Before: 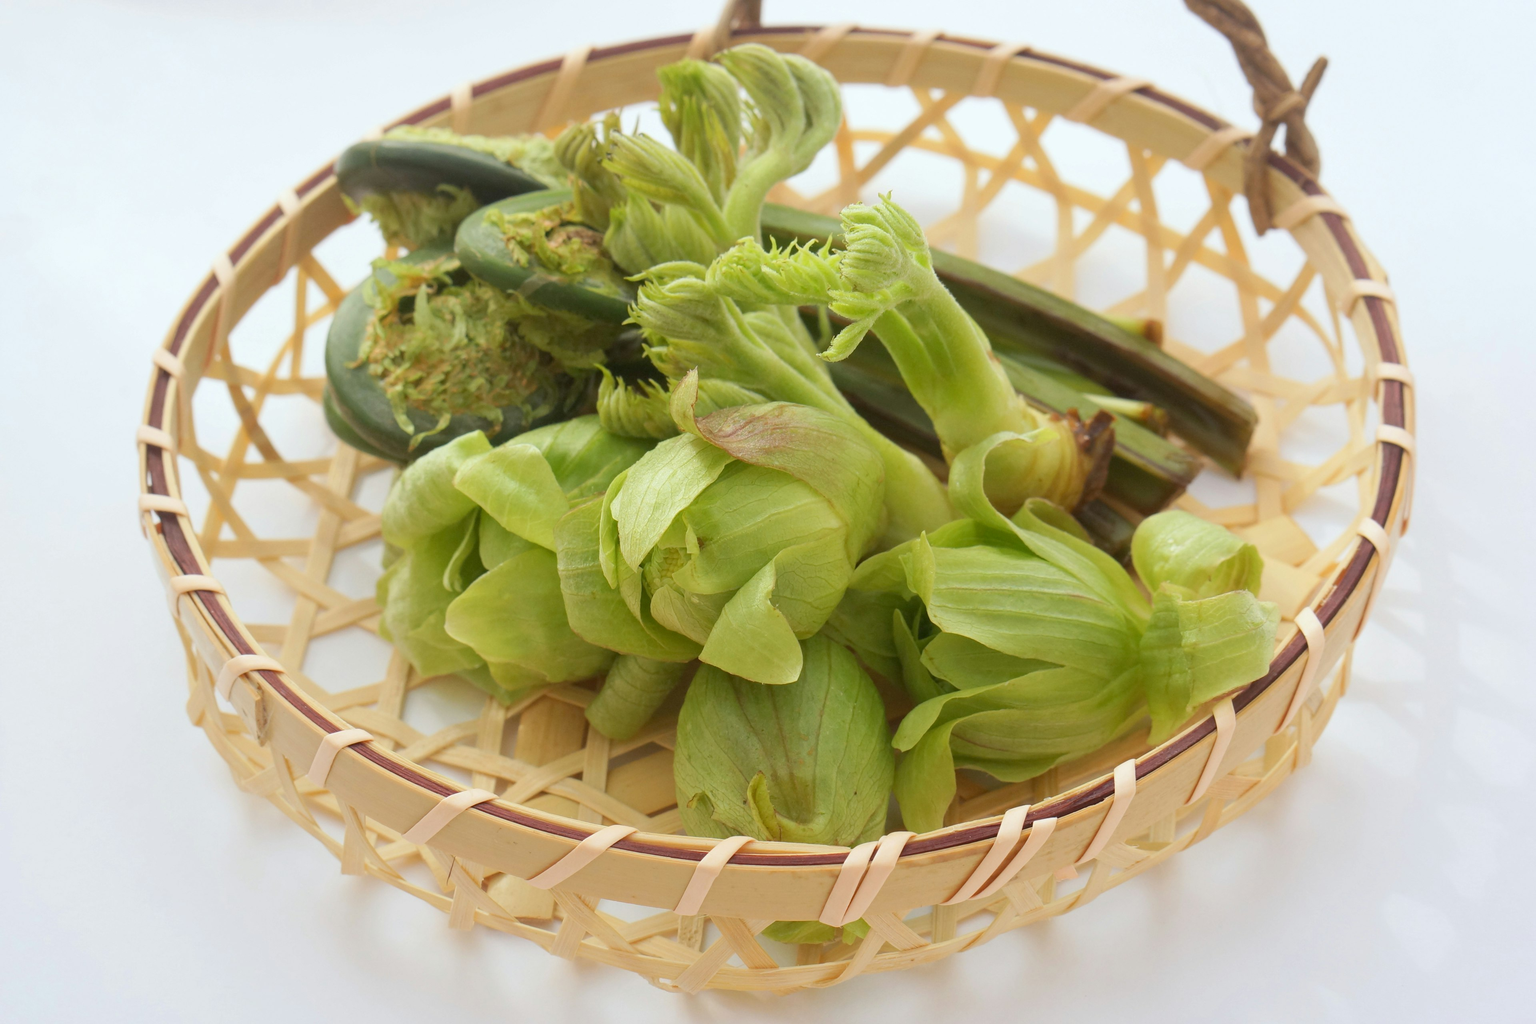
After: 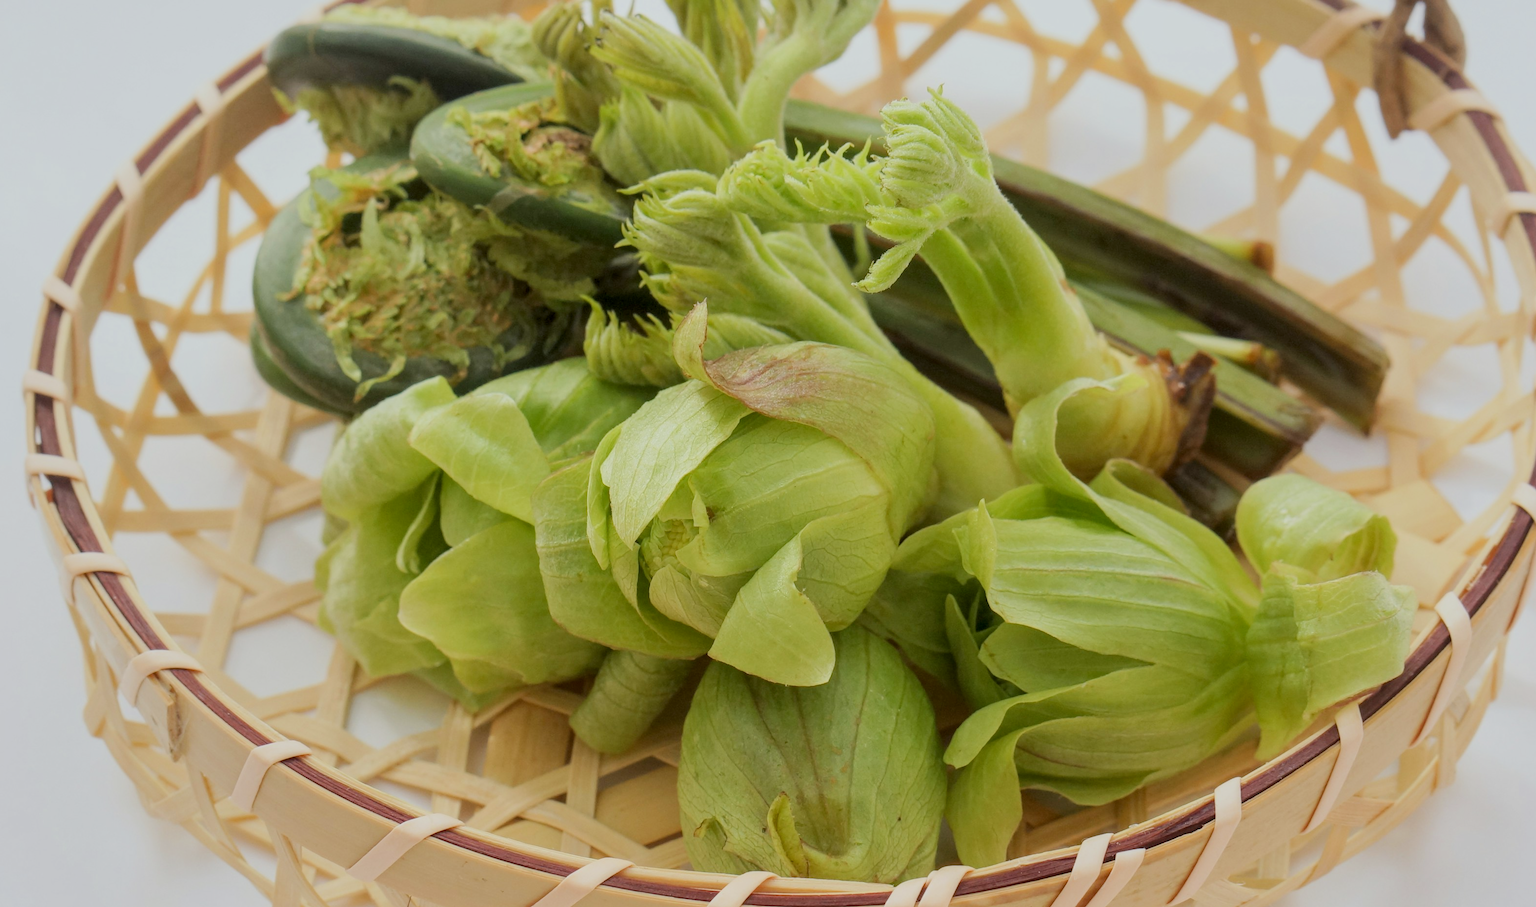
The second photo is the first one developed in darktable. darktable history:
local contrast: on, module defaults
crop: left 7.732%, top 11.917%, right 10.287%, bottom 15.403%
filmic rgb: black relative exposure -16 EV, white relative exposure 6.91 EV, hardness 4.69
